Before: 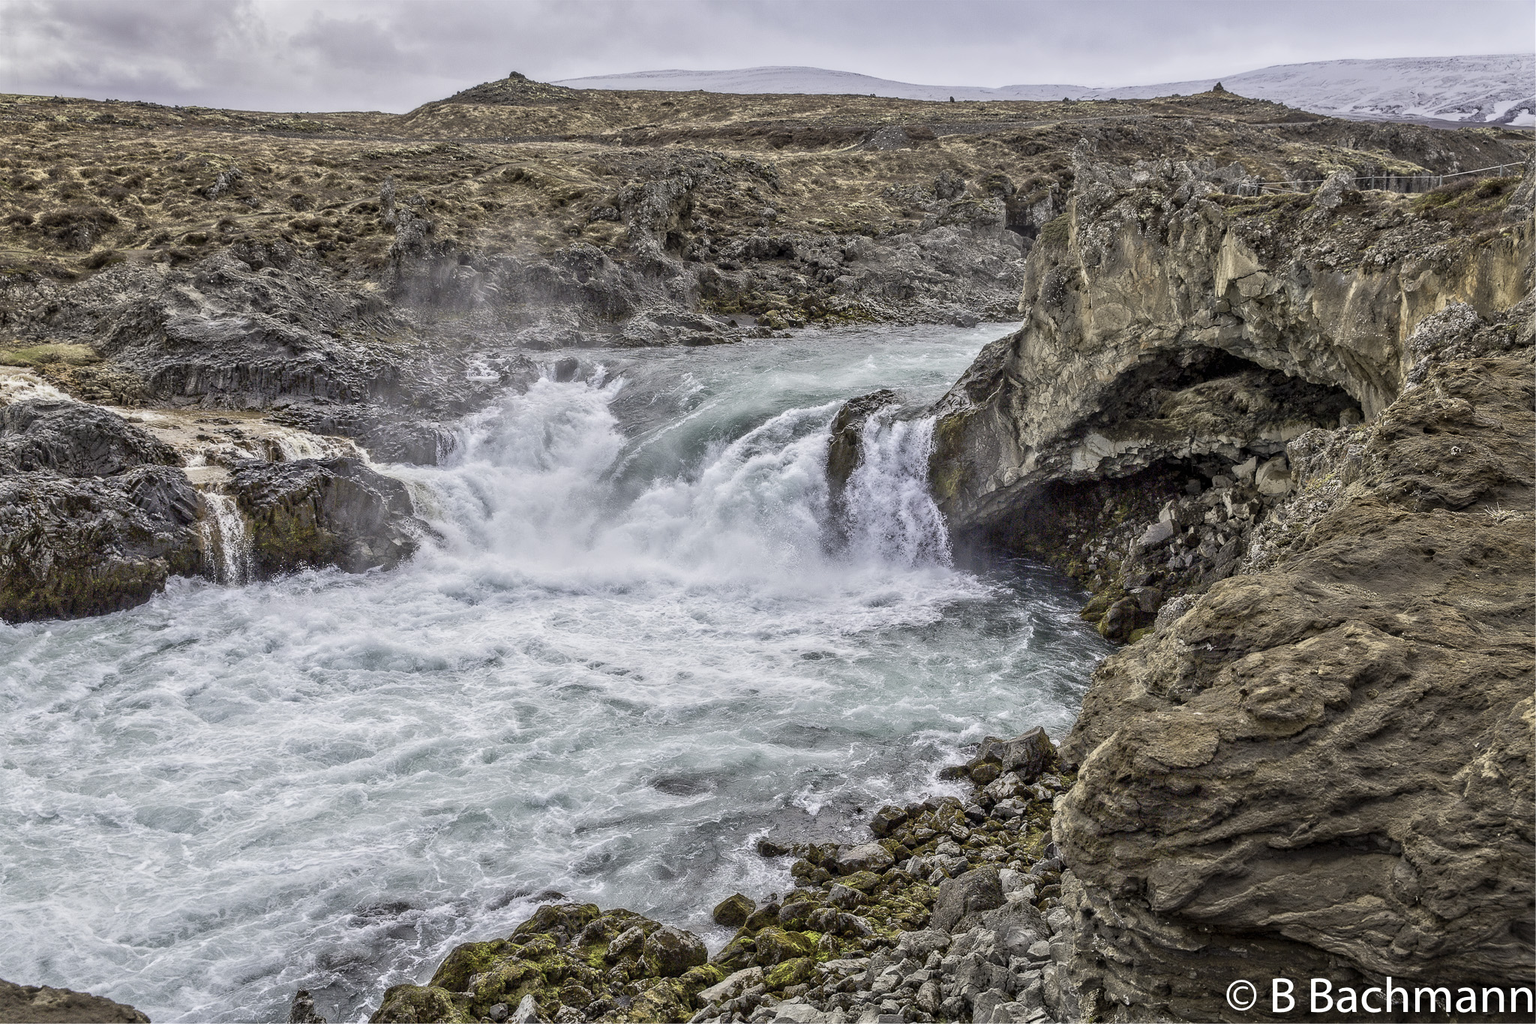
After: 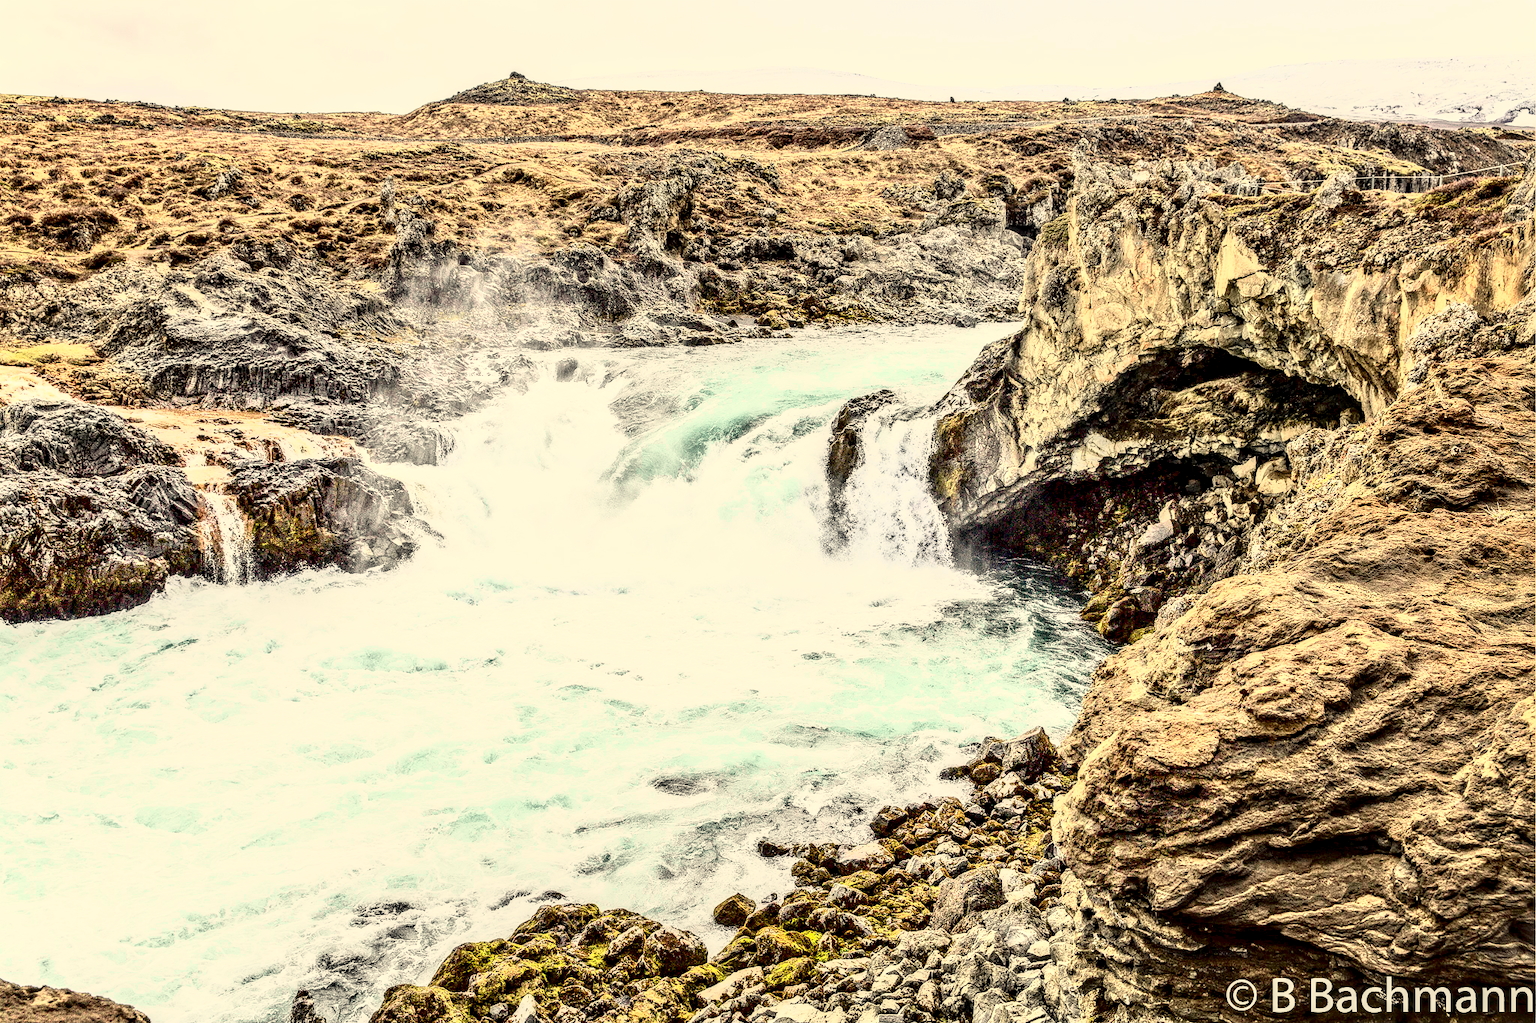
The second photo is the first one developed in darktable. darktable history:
color correction: highlights a* 1.36, highlights b* 18.24
contrast brightness saturation: contrast 0.379, brightness 0.104
local contrast: detail 152%
tone curve: curves: ch0 [(0, 0) (0.131, 0.094) (0.326, 0.386) (0.481, 0.623) (0.593, 0.764) (0.812, 0.933) (1, 0.974)]; ch1 [(0, 0) (0.366, 0.367) (0.475, 0.453) (0.494, 0.493) (0.504, 0.497) (0.553, 0.584) (1, 1)]; ch2 [(0, 0) (0.333, 0.346) (0.375, 0.375) (0.424, 0.43) (0.476, 0.492) (0.502, 0.503) (0.533, 0.556) (0.566, 0.599) (0.614, 0.653) (1, 1)], color space Lab, independent channels, preserve colors none
